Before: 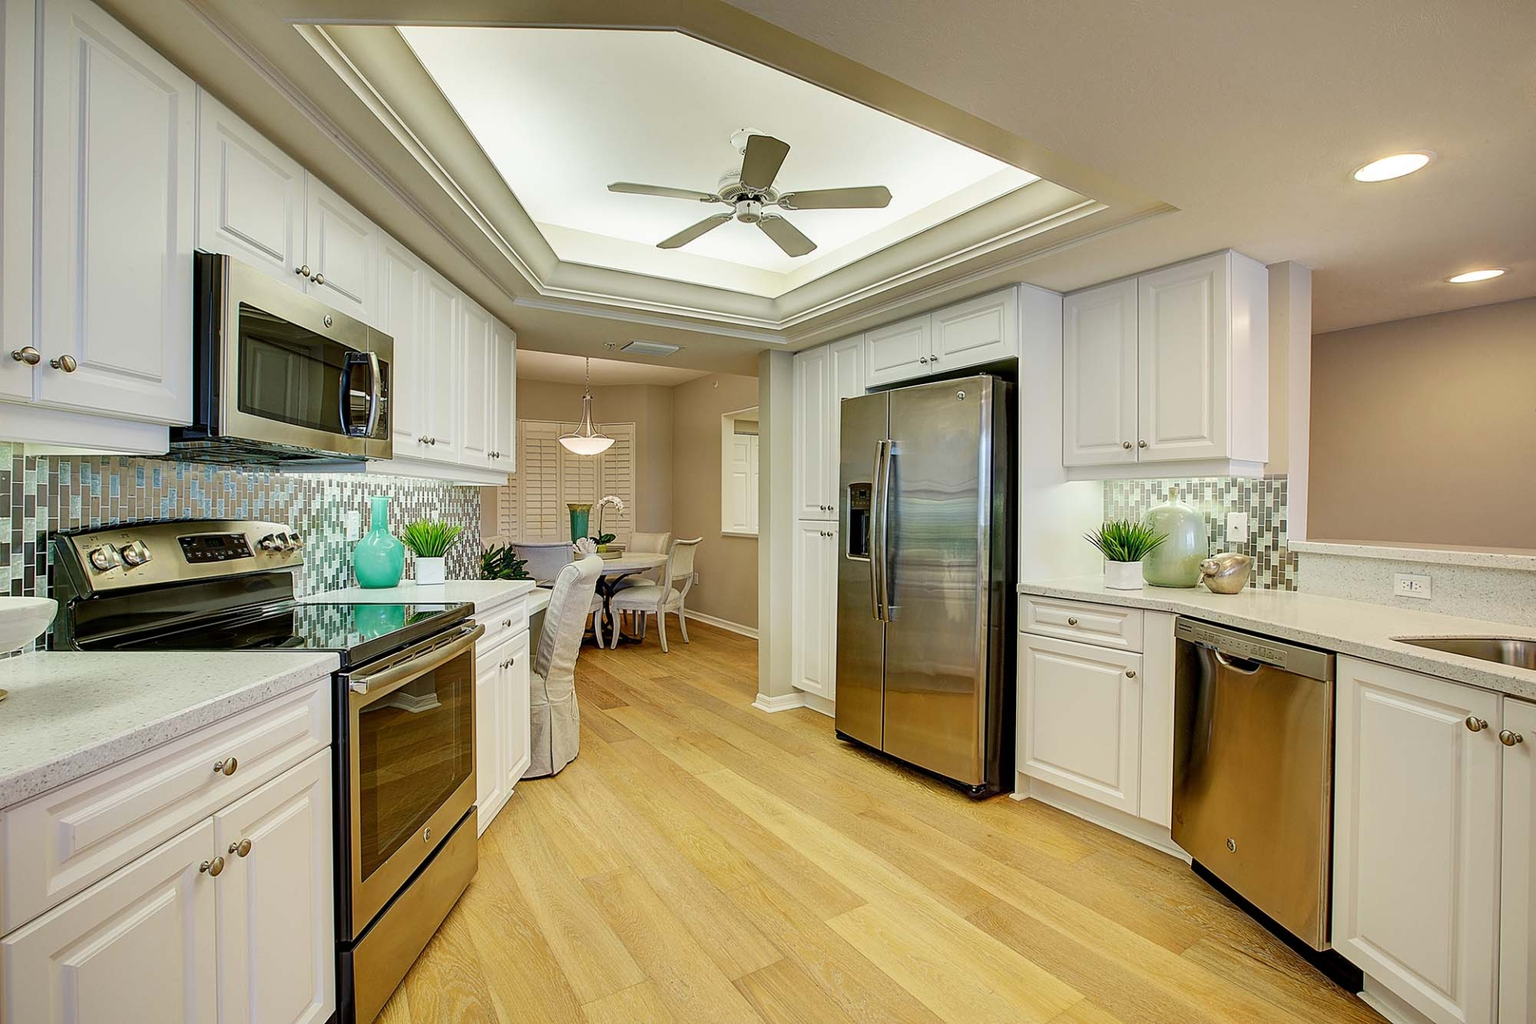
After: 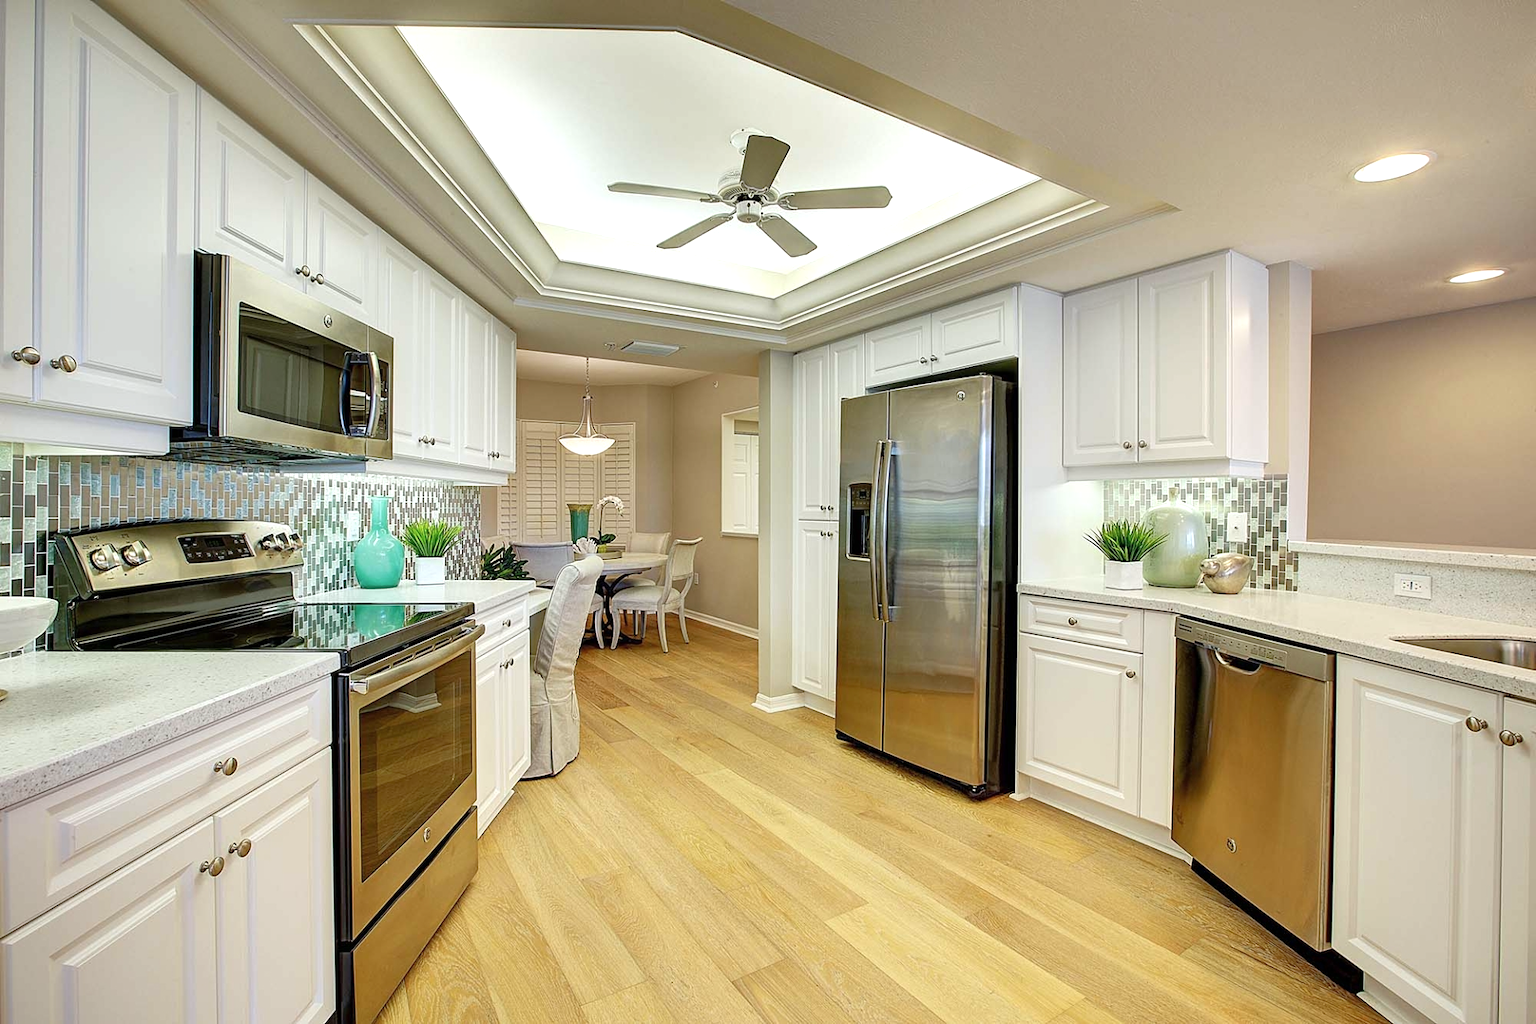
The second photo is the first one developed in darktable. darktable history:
rgb curve: curves: ch0 [(0, 0) (0.053, 0.068) (0.122, 0.128) (1, 1)]
shadows and highlights: radius 110.86, shadows 51.09, white point adjustment 9.16, highlights -4.17, highlights color adjustment 32.2%, soften with gaussian
white balance: red 0.988, blue 1.017
